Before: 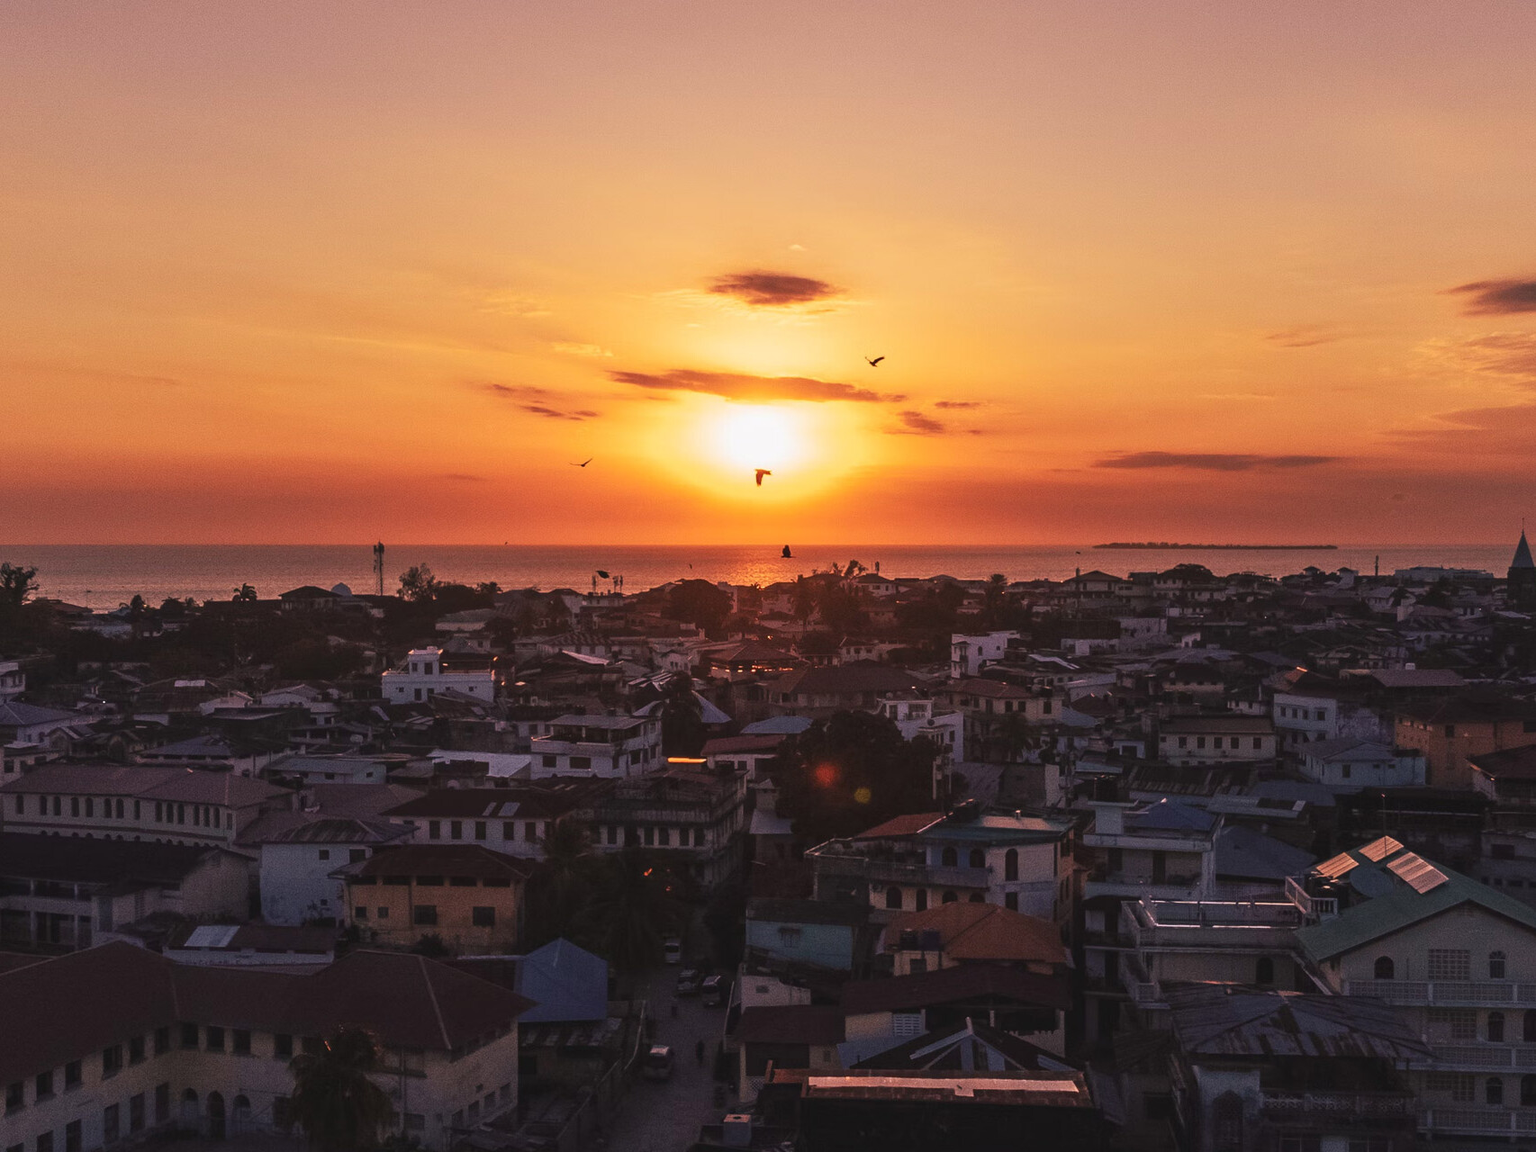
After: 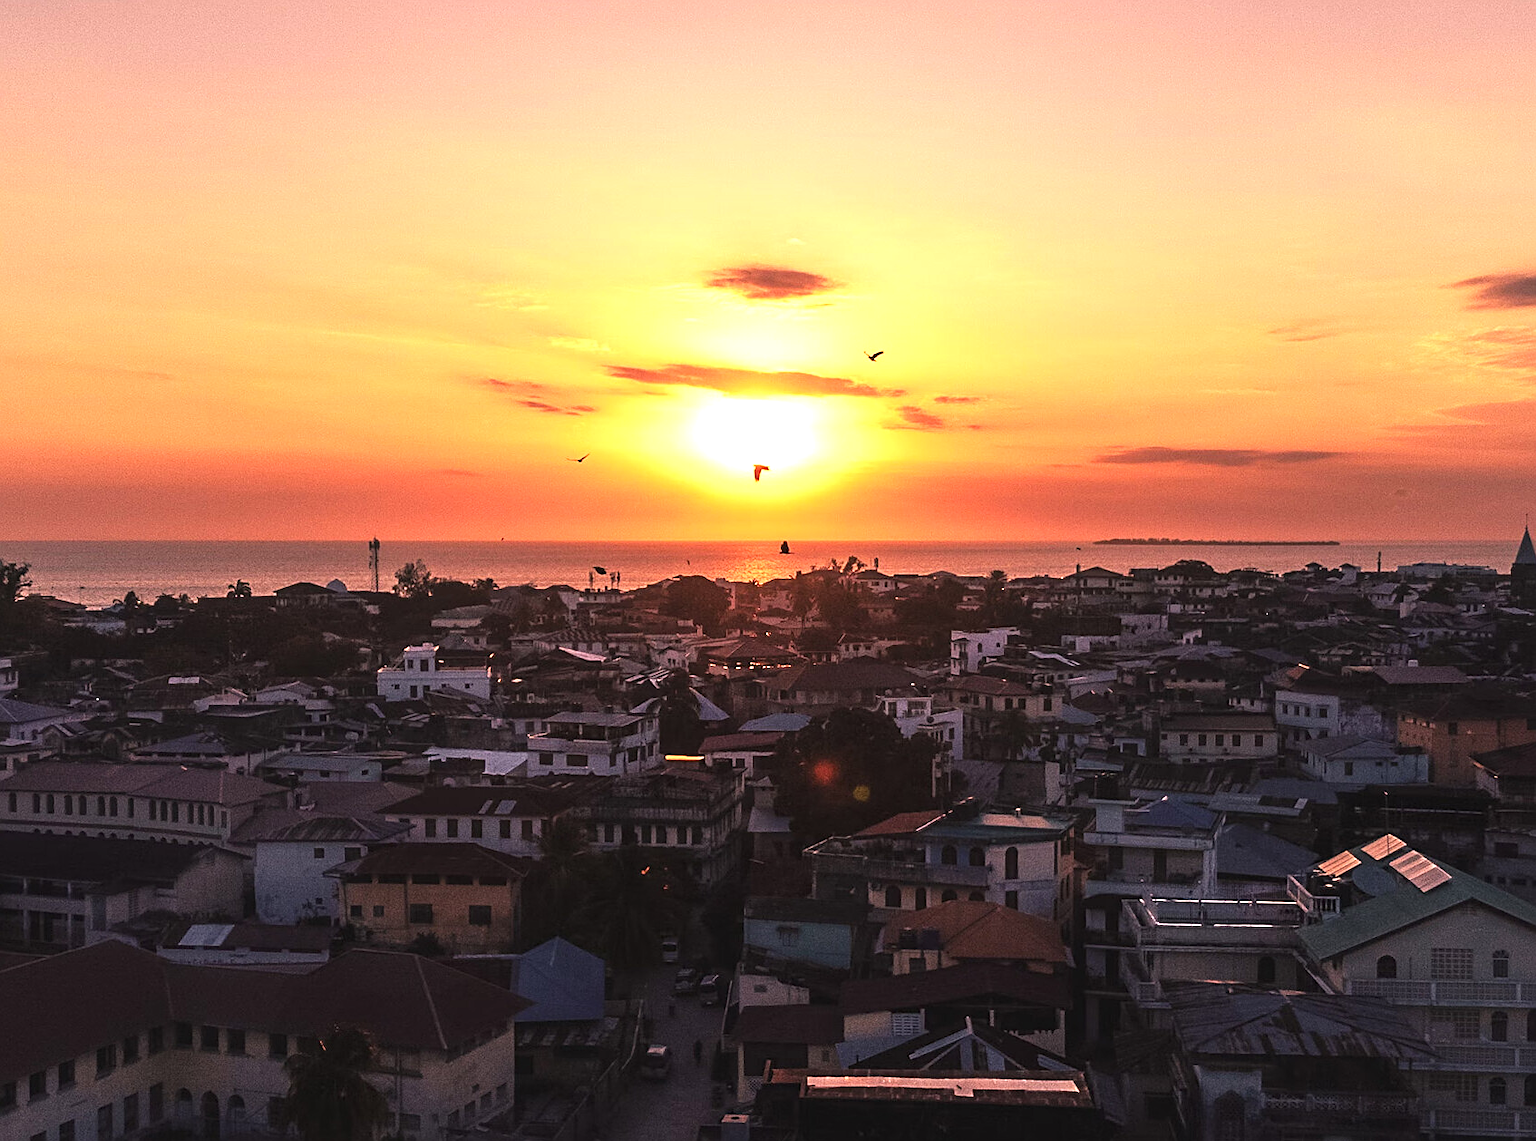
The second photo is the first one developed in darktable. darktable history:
crop: left 0.487%, top 0.726%, right 0.188%, bottom 0.908%
sharpen: on, module defaults
exposure: exposure 0.202 EV, compensate exposure bias true, compensate highlight preservation false
tone equalizer: -8 EV -0.711 EV, -7 EV -0.704 EV, -6 EV -0.612 EV, -5 EV -0.37 EV, -3 EV 0.384 EV, -2 EV 0.6 EV, -1 EV 0.677 EV, +0 EV 0.744 EV
